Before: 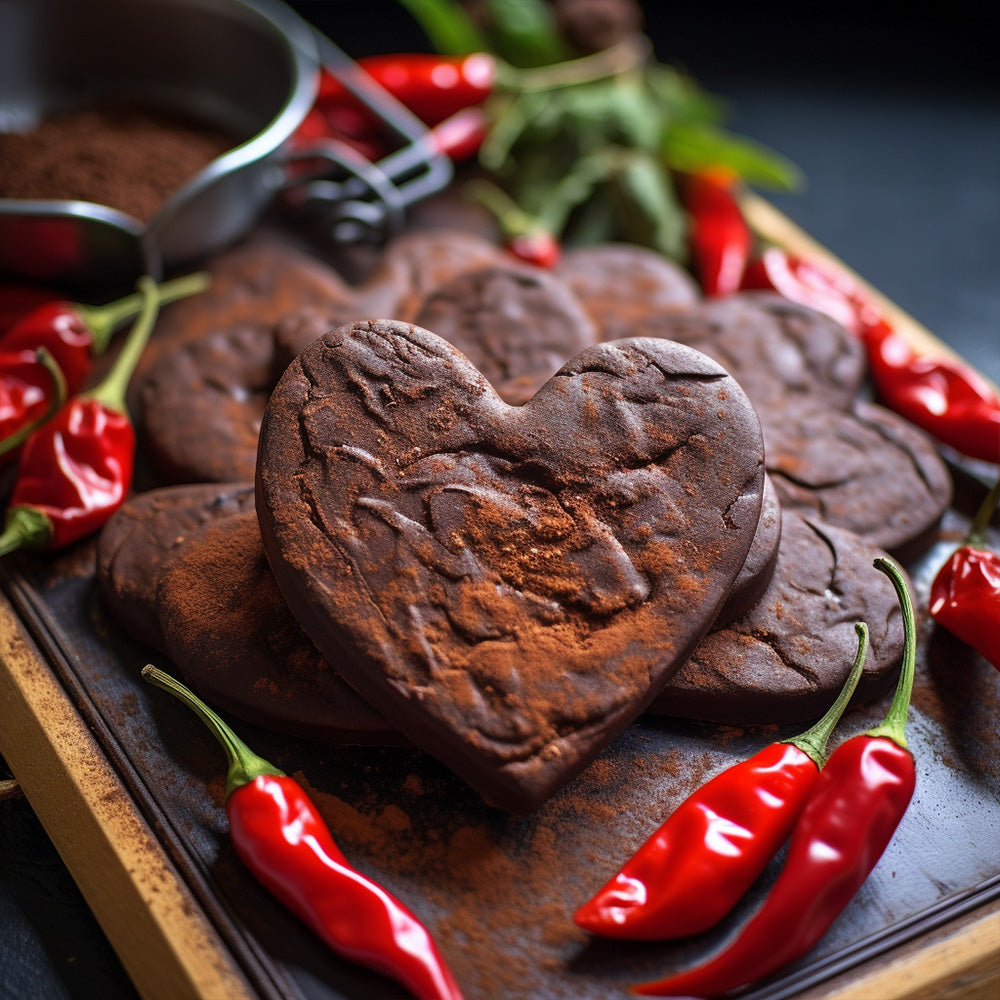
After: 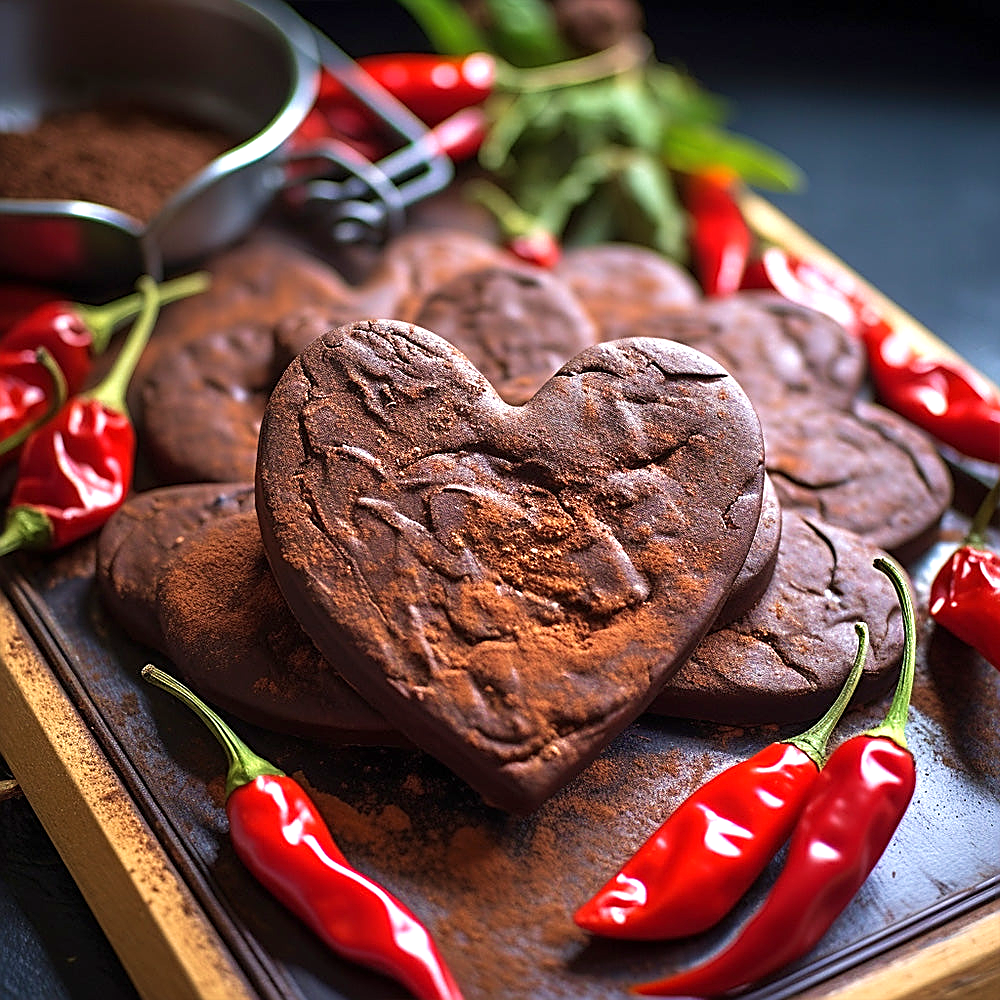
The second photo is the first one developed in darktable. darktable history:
velvia: on, module defaults
sharpen: amount 0.901
exposure: exposure 0.6 EV, compensate highlight preservation false
